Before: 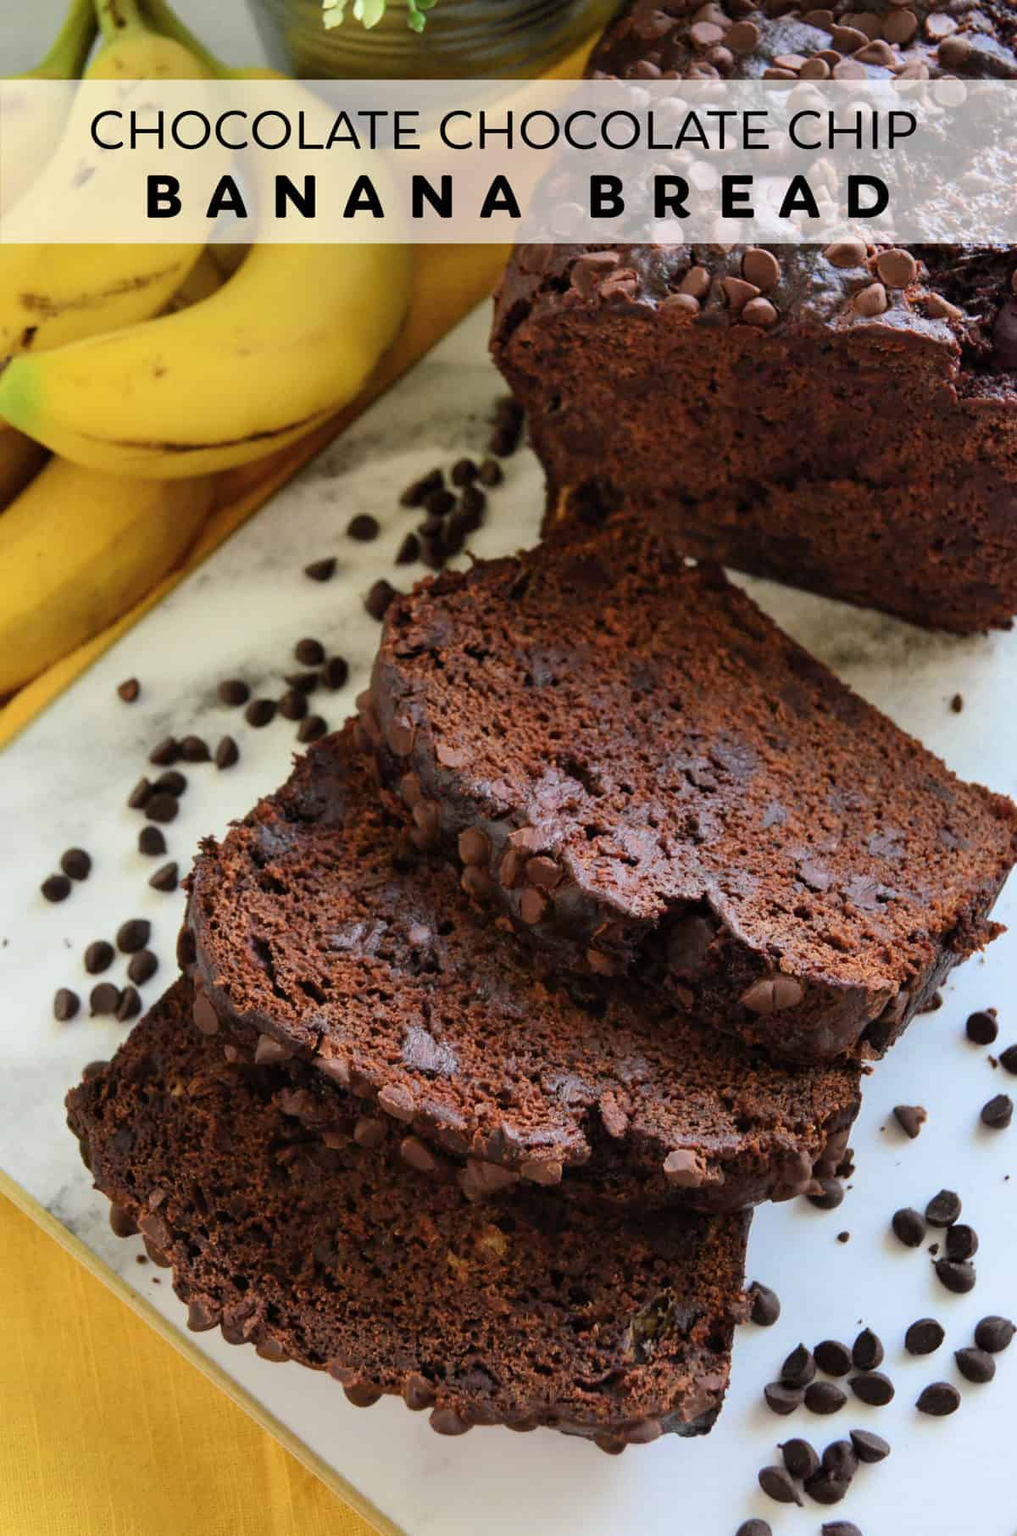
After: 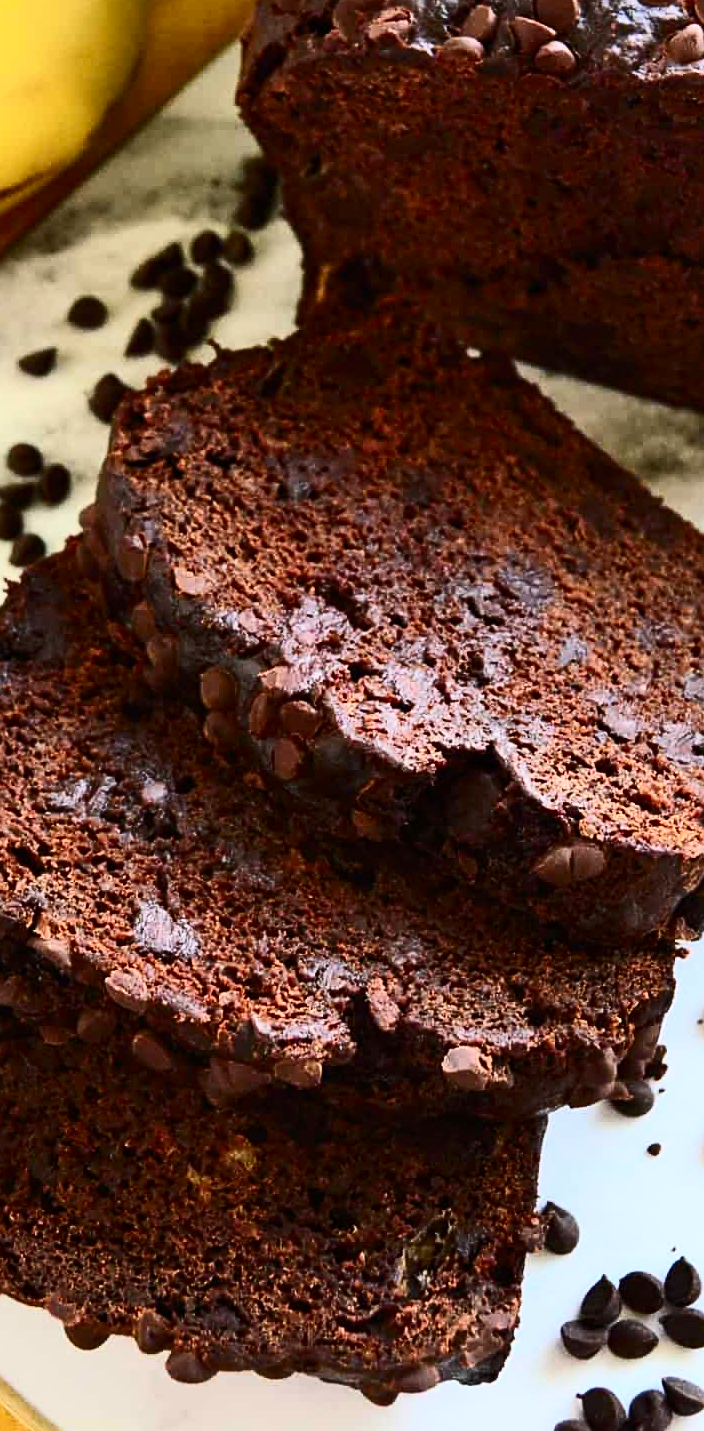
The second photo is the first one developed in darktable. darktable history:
sharpen: on, module defaults
contrast brightness saturation: contrast 0.397, brightness 0.109, saturation 0.209
crop and rotate: left 28.457%, top 17.157%, right 12.813%, bottom 3.857%
